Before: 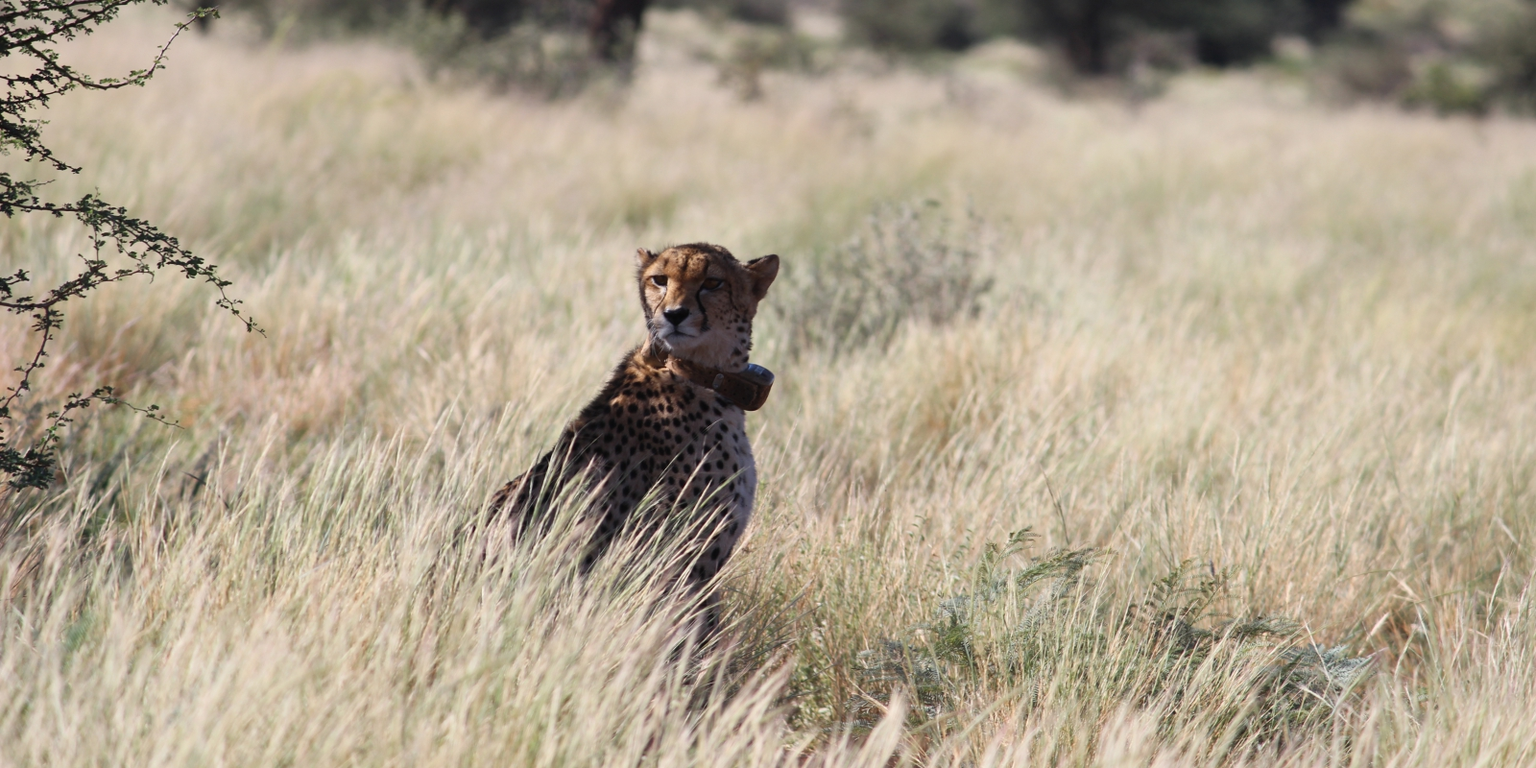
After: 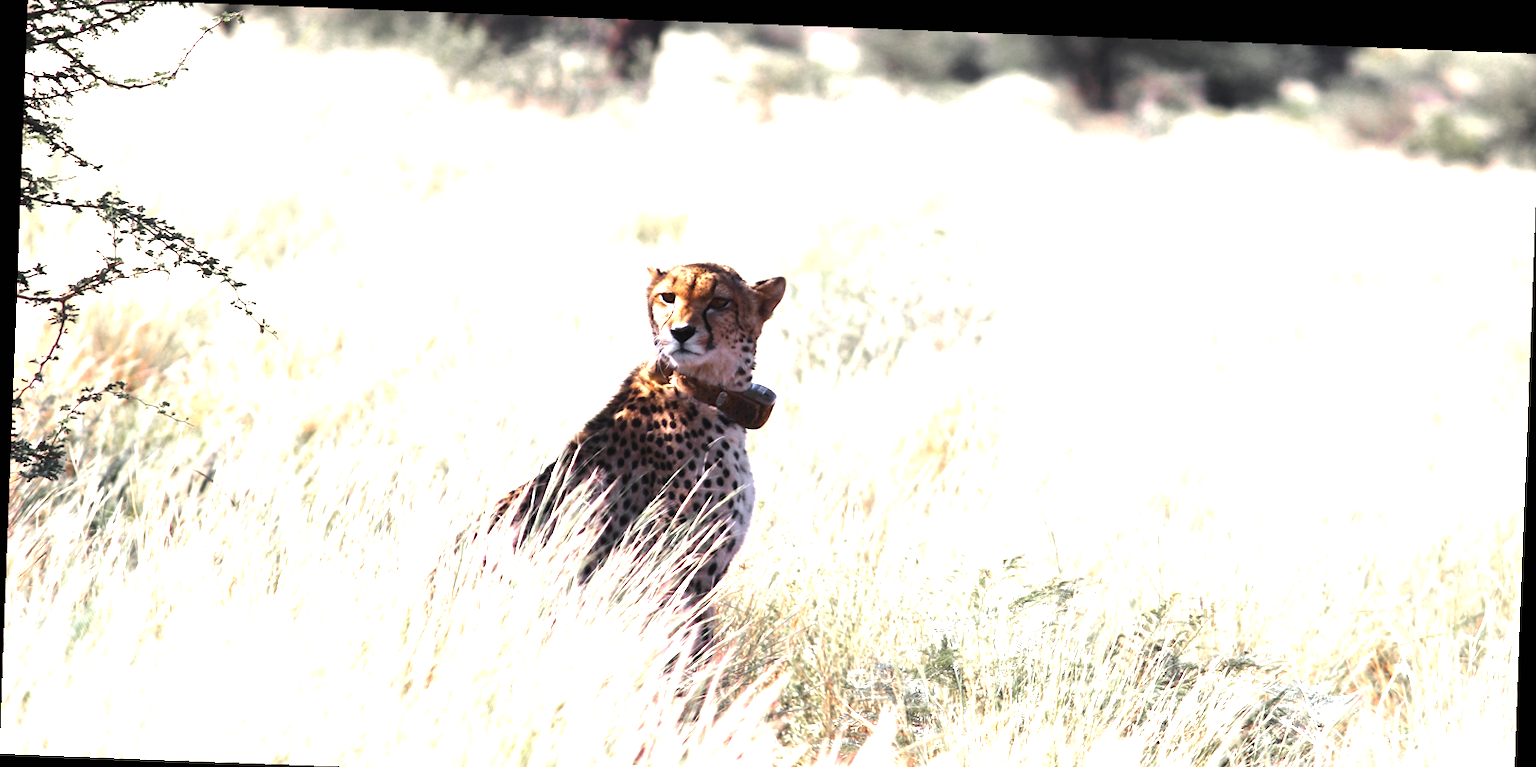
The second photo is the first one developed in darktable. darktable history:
tone equalizer: -8 EV -0.75 EV, -7 EV -0.7 EV, -6 EV -0.6 EV, -5 EV -0.4 EV, -3 EV 0.4 EV, -2 EV 0.6 EV, -1 EV 0.7 EV, +0 EV 0.75 EV, edges refinement/feathering 500, mask exposure compensation -1.57 EV, preserve details no
rotate and perspective: rotation 2.17°, automatic cropping off
color zones: curves: ch0 [(0, 0.48) (0.209, 0.398) (0.305, 0.332) (0.429, 0.493) (0.571, 0.5) (0.714, 0.5) (0.857, 0.5) (1, 0.48)]; ch1 [(0, 0.736) (0.143, 0.625) (0.225, 0.371) (0.429, 0.256) (0.571, 0.241) (0.714, 0.213) (0.857, 0.48) (1, 0.736)]; ch2 [(0, 0.448) (0.143, 0.498) (0.286, 0.5) (0.429, 0.5) (0.571, 0.5) (0.714, 0.5) (0.857, 0.5) (1, 0.448)]
crop: top 0.448%, right 0.264%, bottom 5.045%
exposure: black level correction 0, exposure 1.55 EV, compensate exposure bias true, compensate highlight preservation false
